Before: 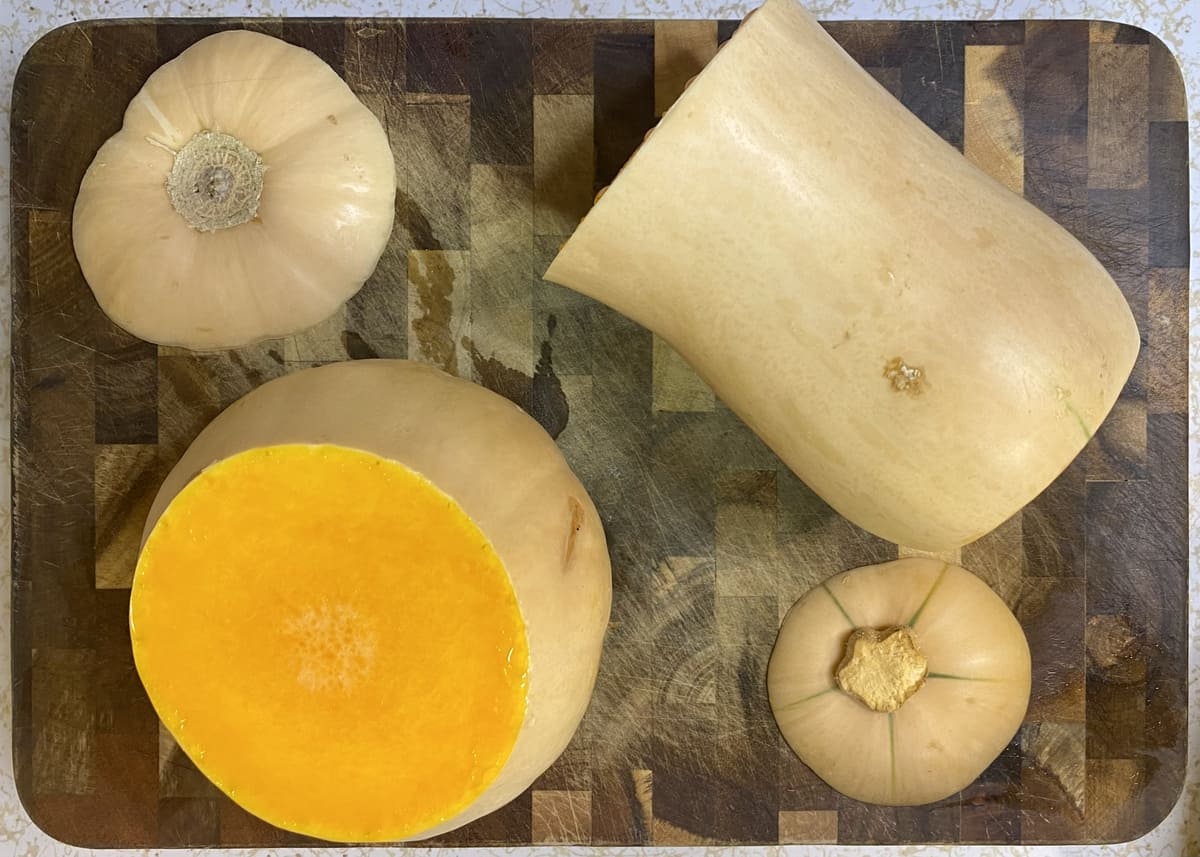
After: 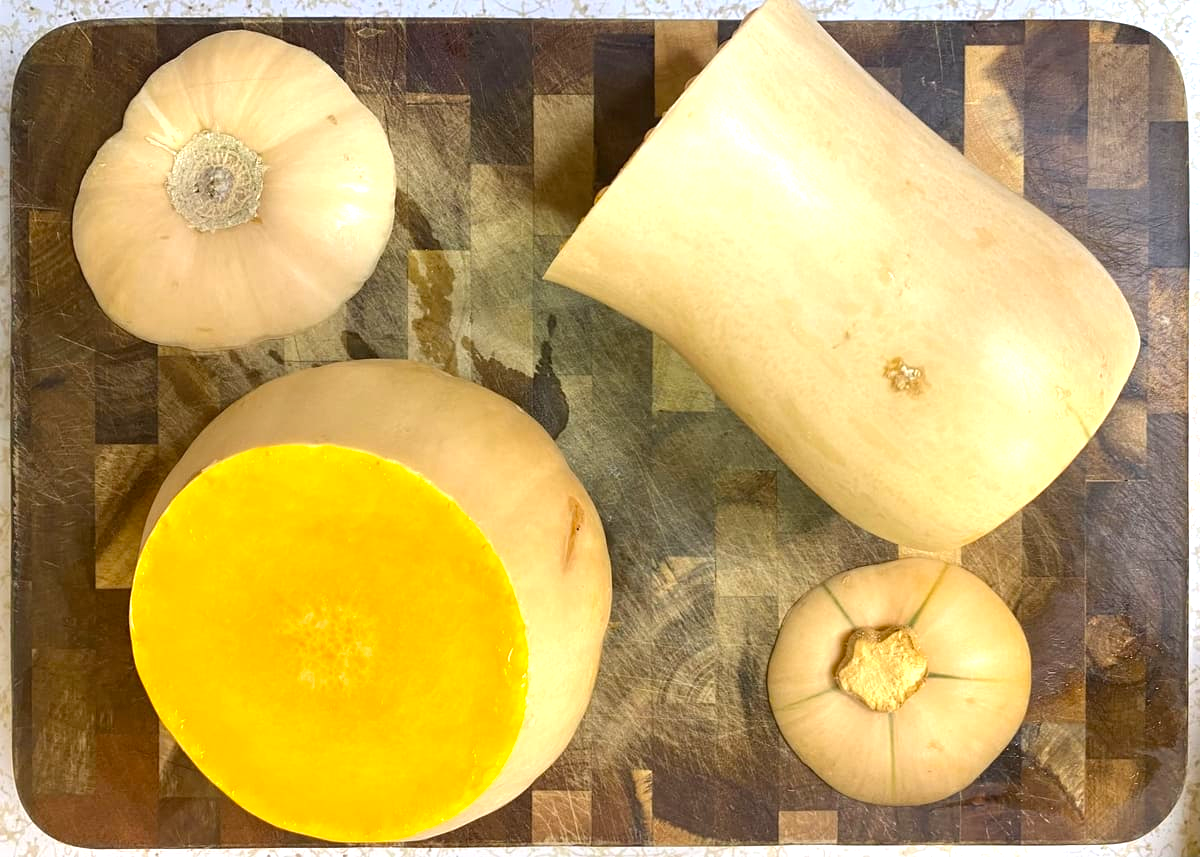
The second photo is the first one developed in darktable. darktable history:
exposure: black level correction 0, exposure 0.698 EV, compensate exposure bias true, compensate highlight preservation false
